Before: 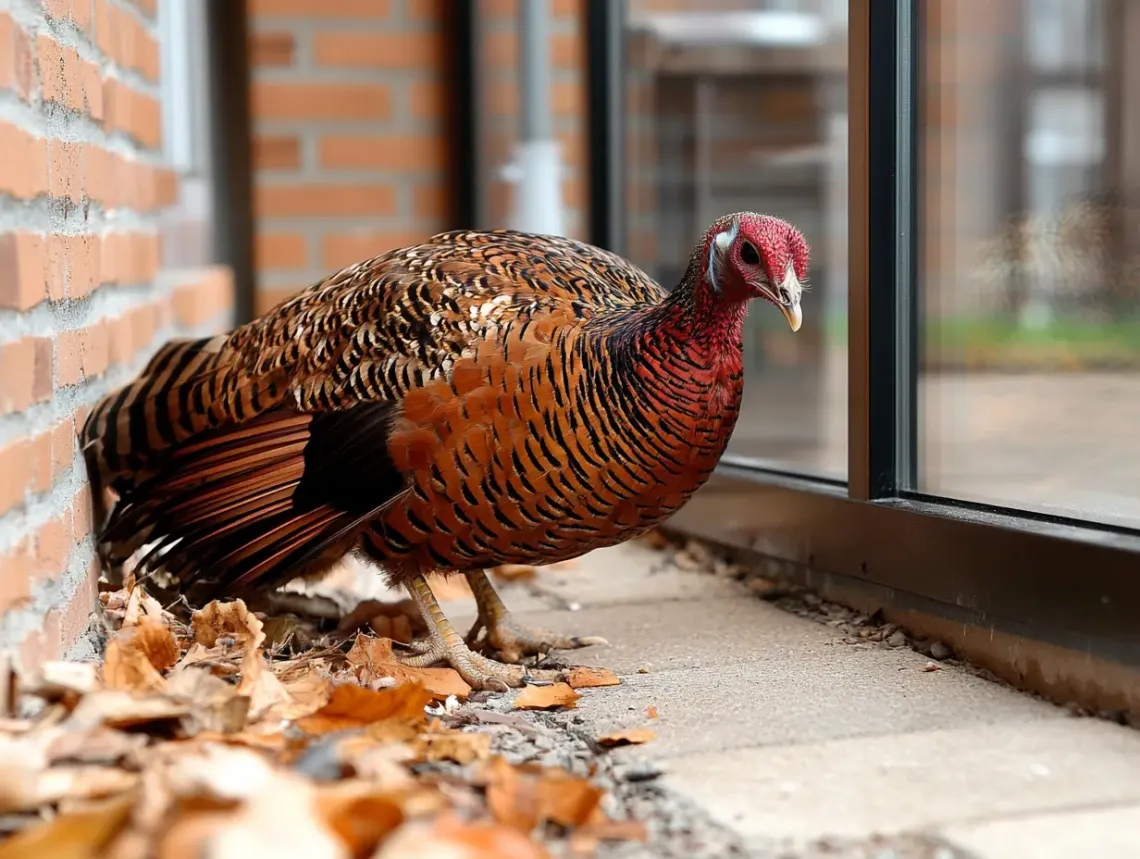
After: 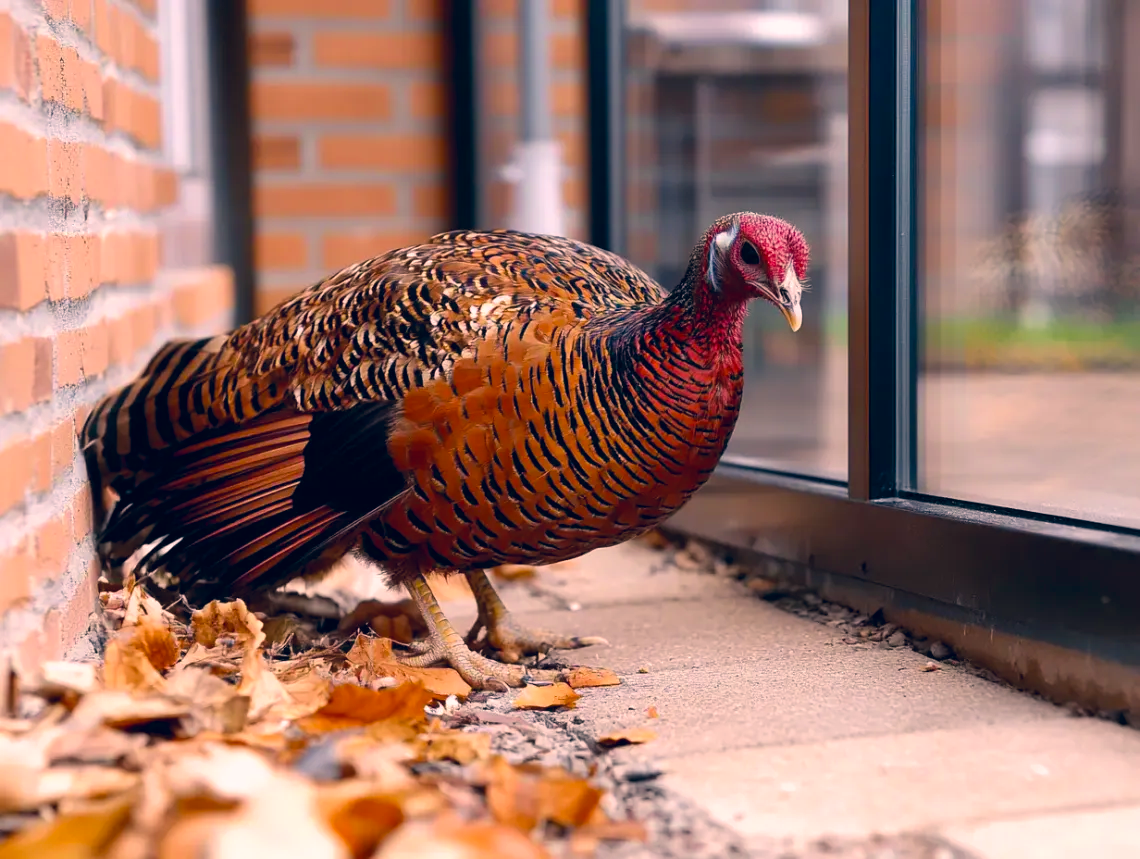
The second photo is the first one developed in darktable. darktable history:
color correction: highlights a* 14.46, highlights b* 5.85, shadows a* -5.53, shadows b* -15.24, saturation 0.85
velvia: strength 32%, mid-tones bias 0.2
